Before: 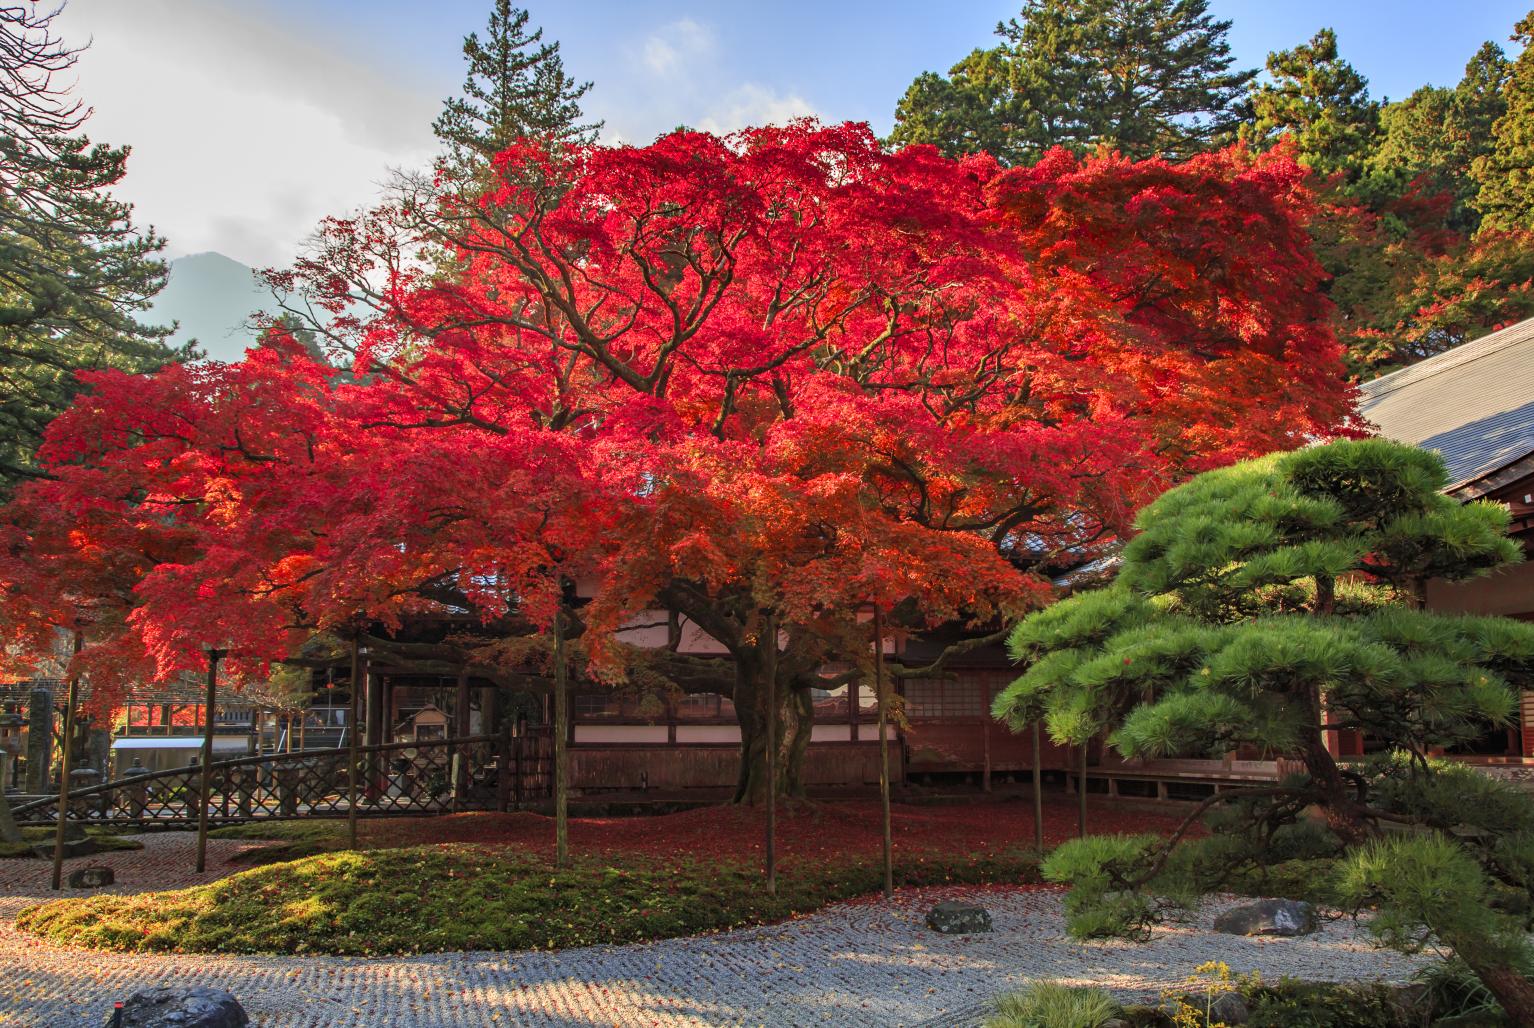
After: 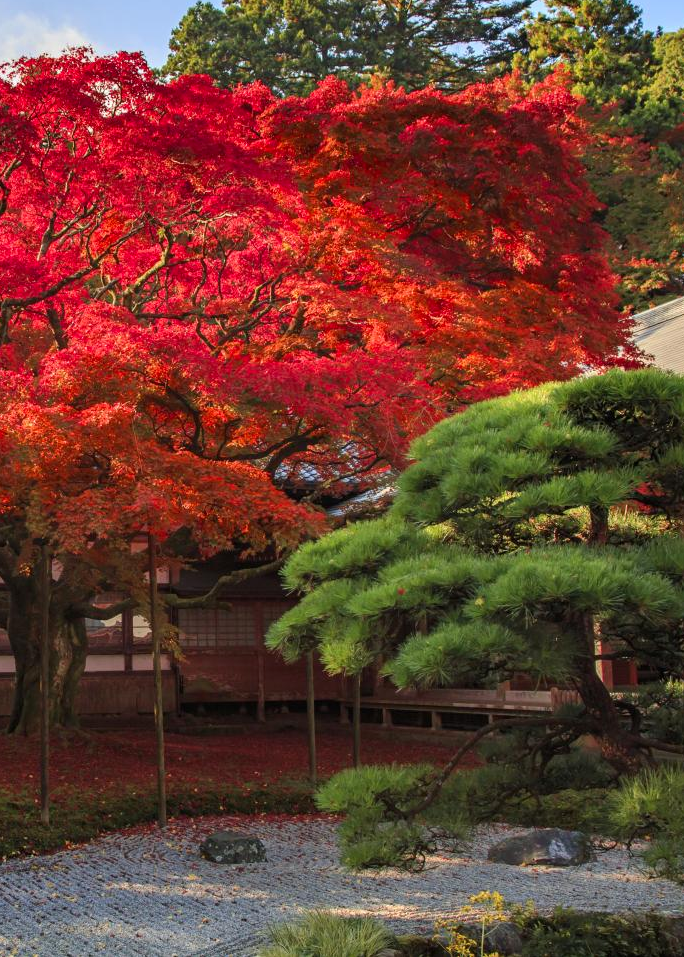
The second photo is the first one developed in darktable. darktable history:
color zones: curves: ch1 [(0, 0.513) (0.143, 0.524) (0.286, 0.511) (0.429, 0.506) (0.571, 0.503) (0.714, 0.503) (0.857, 0.508) (1, 0.513)]
crop: left 47.374%, top 6.844%, right 8.009%
